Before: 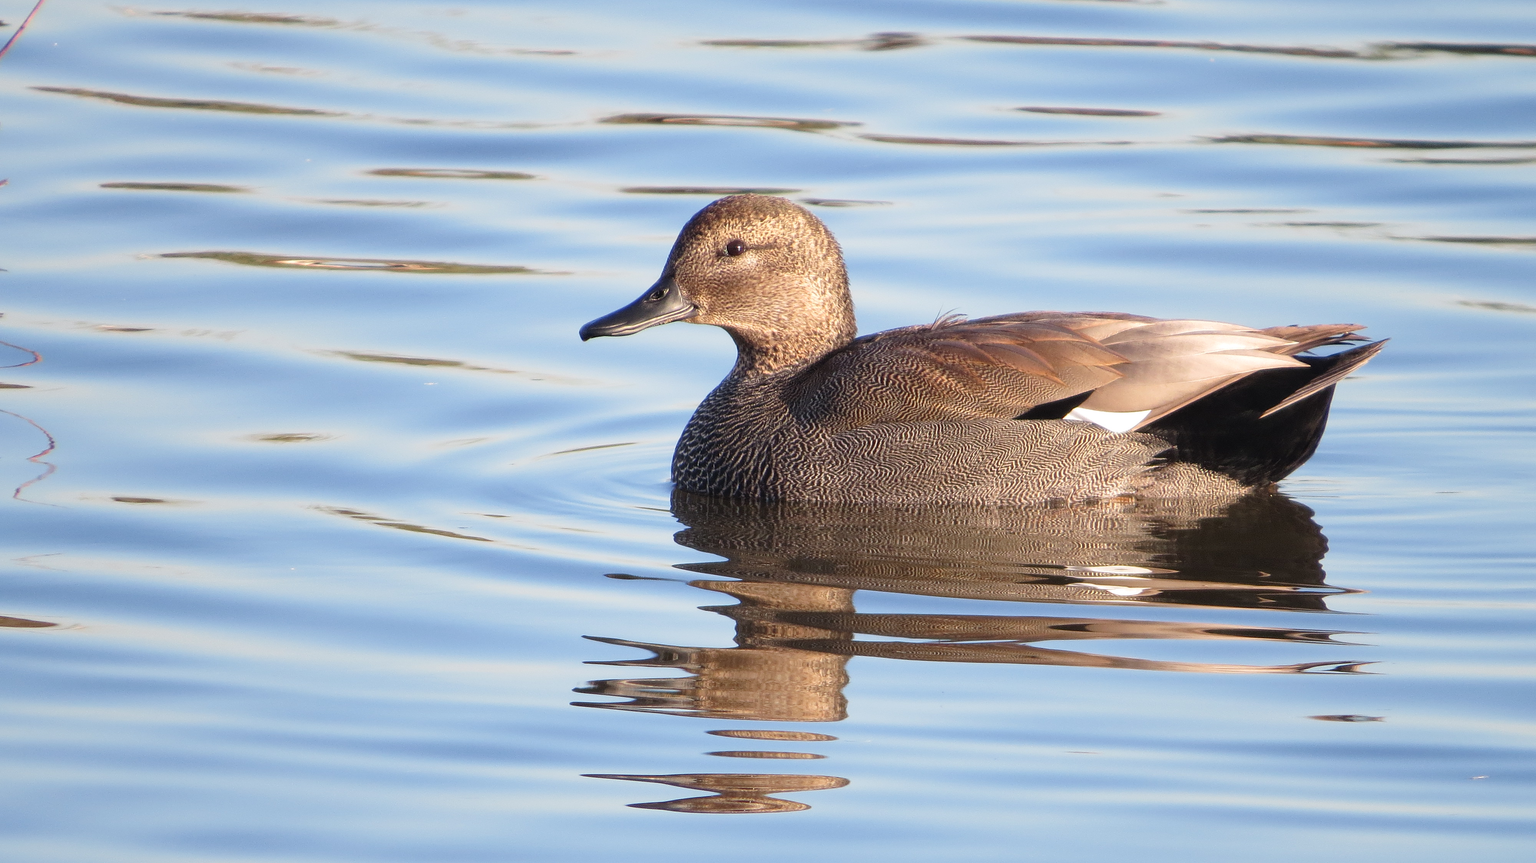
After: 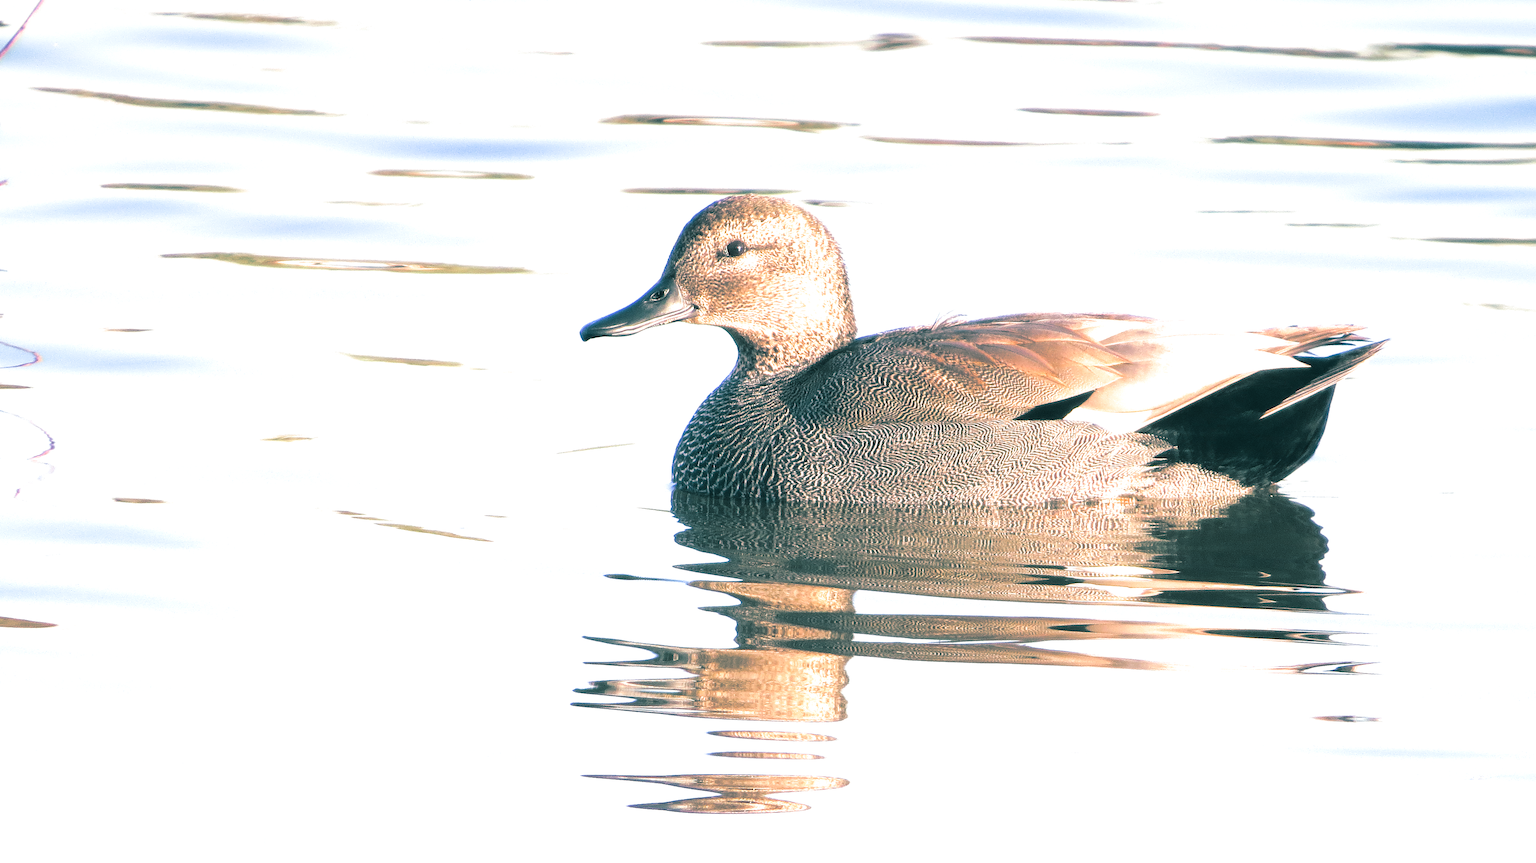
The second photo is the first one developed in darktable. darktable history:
graduated density: on, module defaults
exposure: exposure 1.5 EV, compensate highlight preservation false
split-toning: shadows › hue 186.43°, highlights › hue 49.29°, compress 30.29%
